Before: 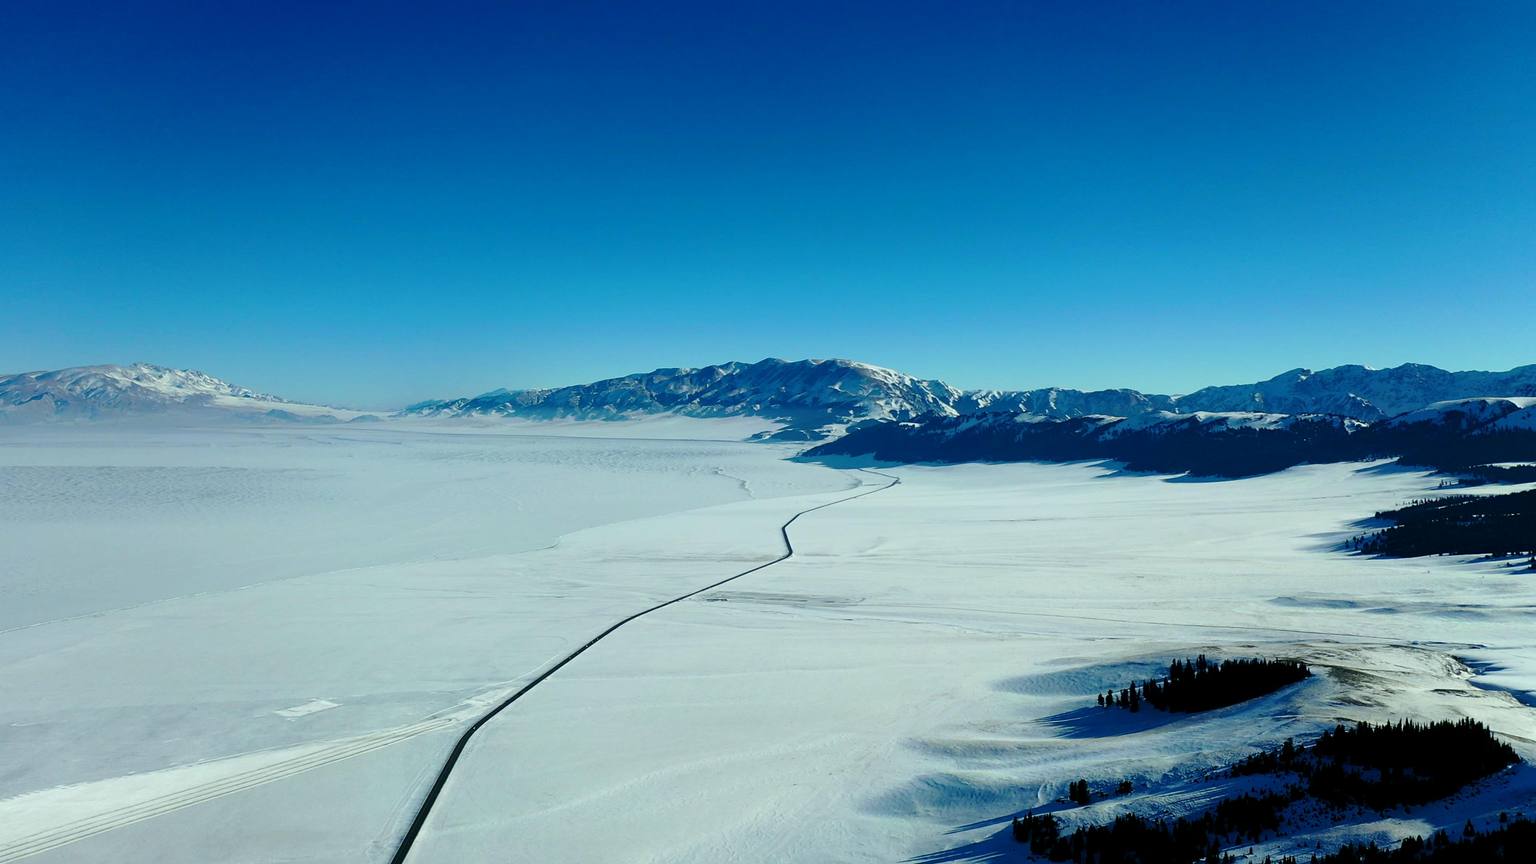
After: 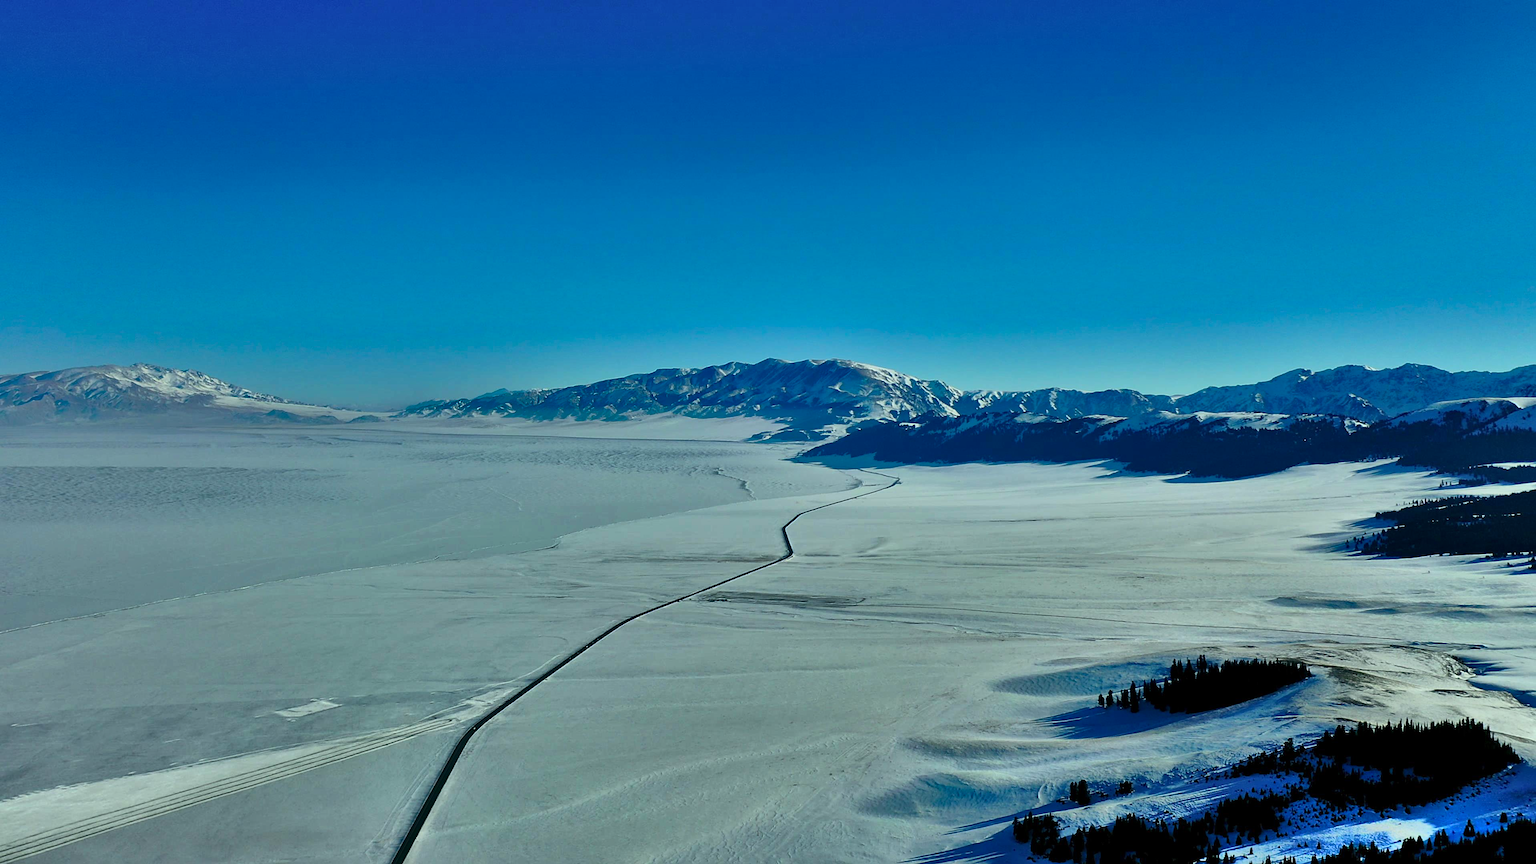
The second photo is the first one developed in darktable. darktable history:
sharpen: amount 0.216
exposure: exposure 0.259 EV, compensate highlight preservation false
shadows and highlights: shadows 81.15, white point adjustment -9.17, highlights -61.41, soften with gaussian
